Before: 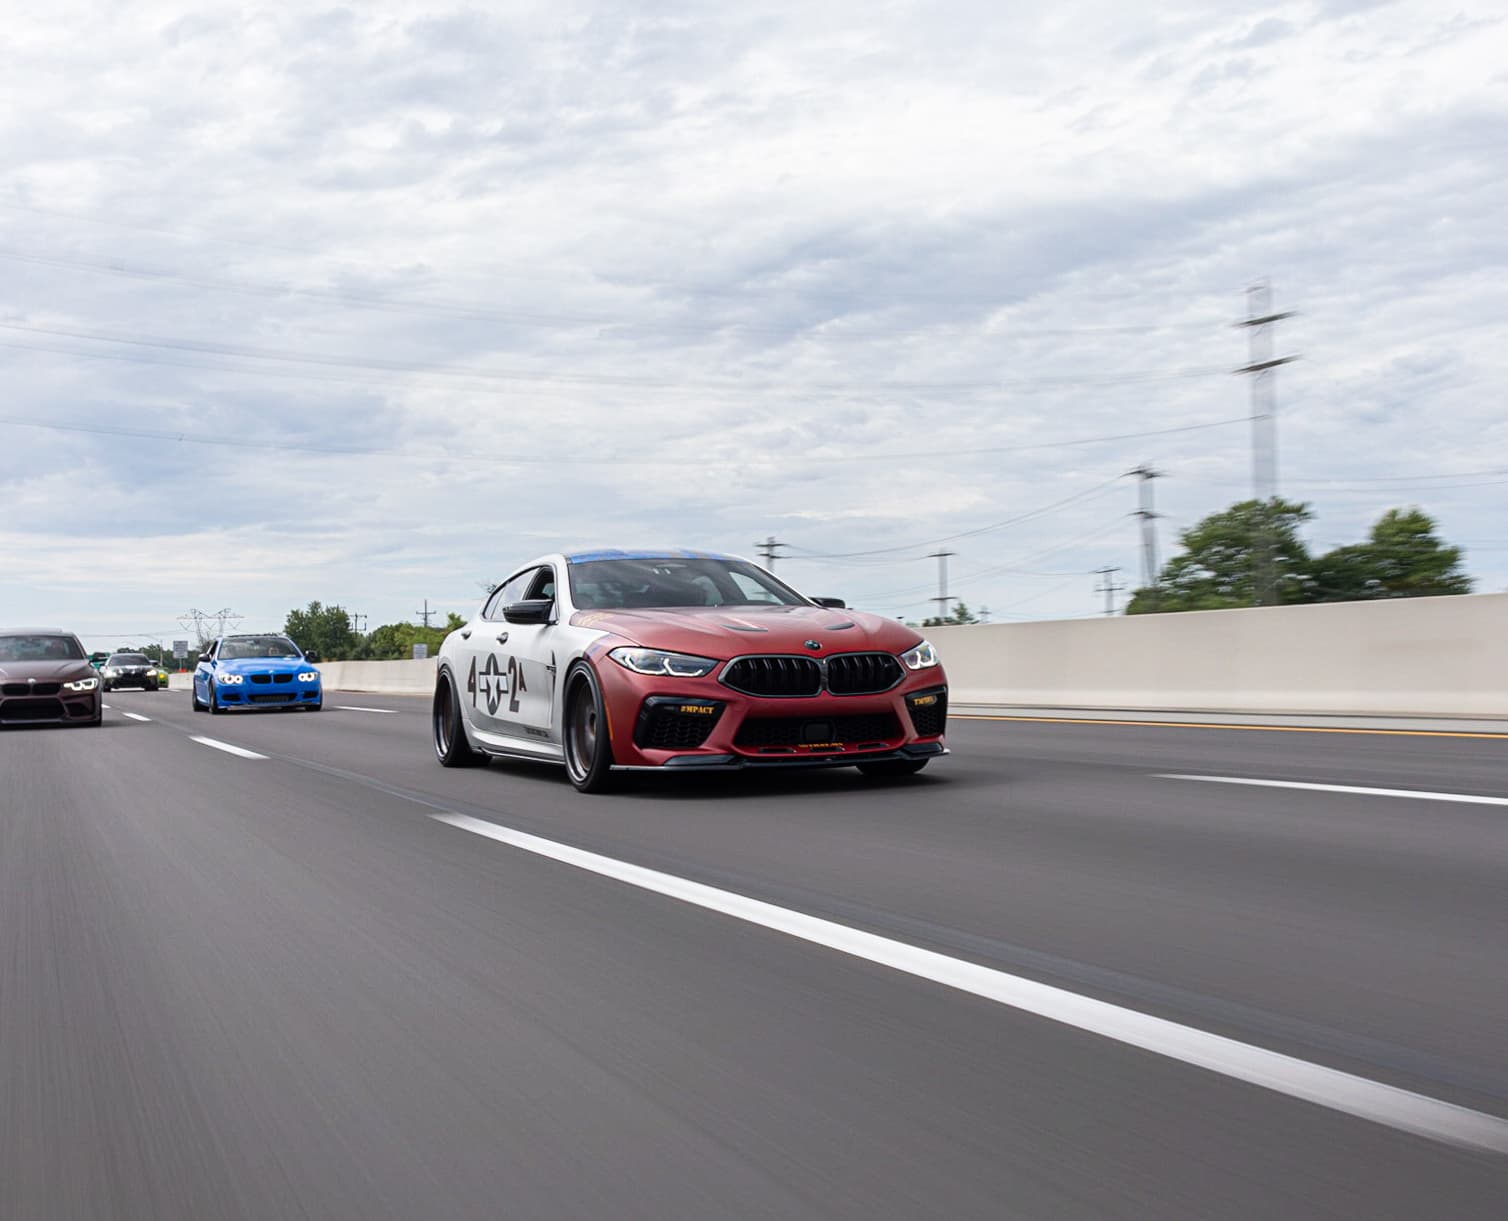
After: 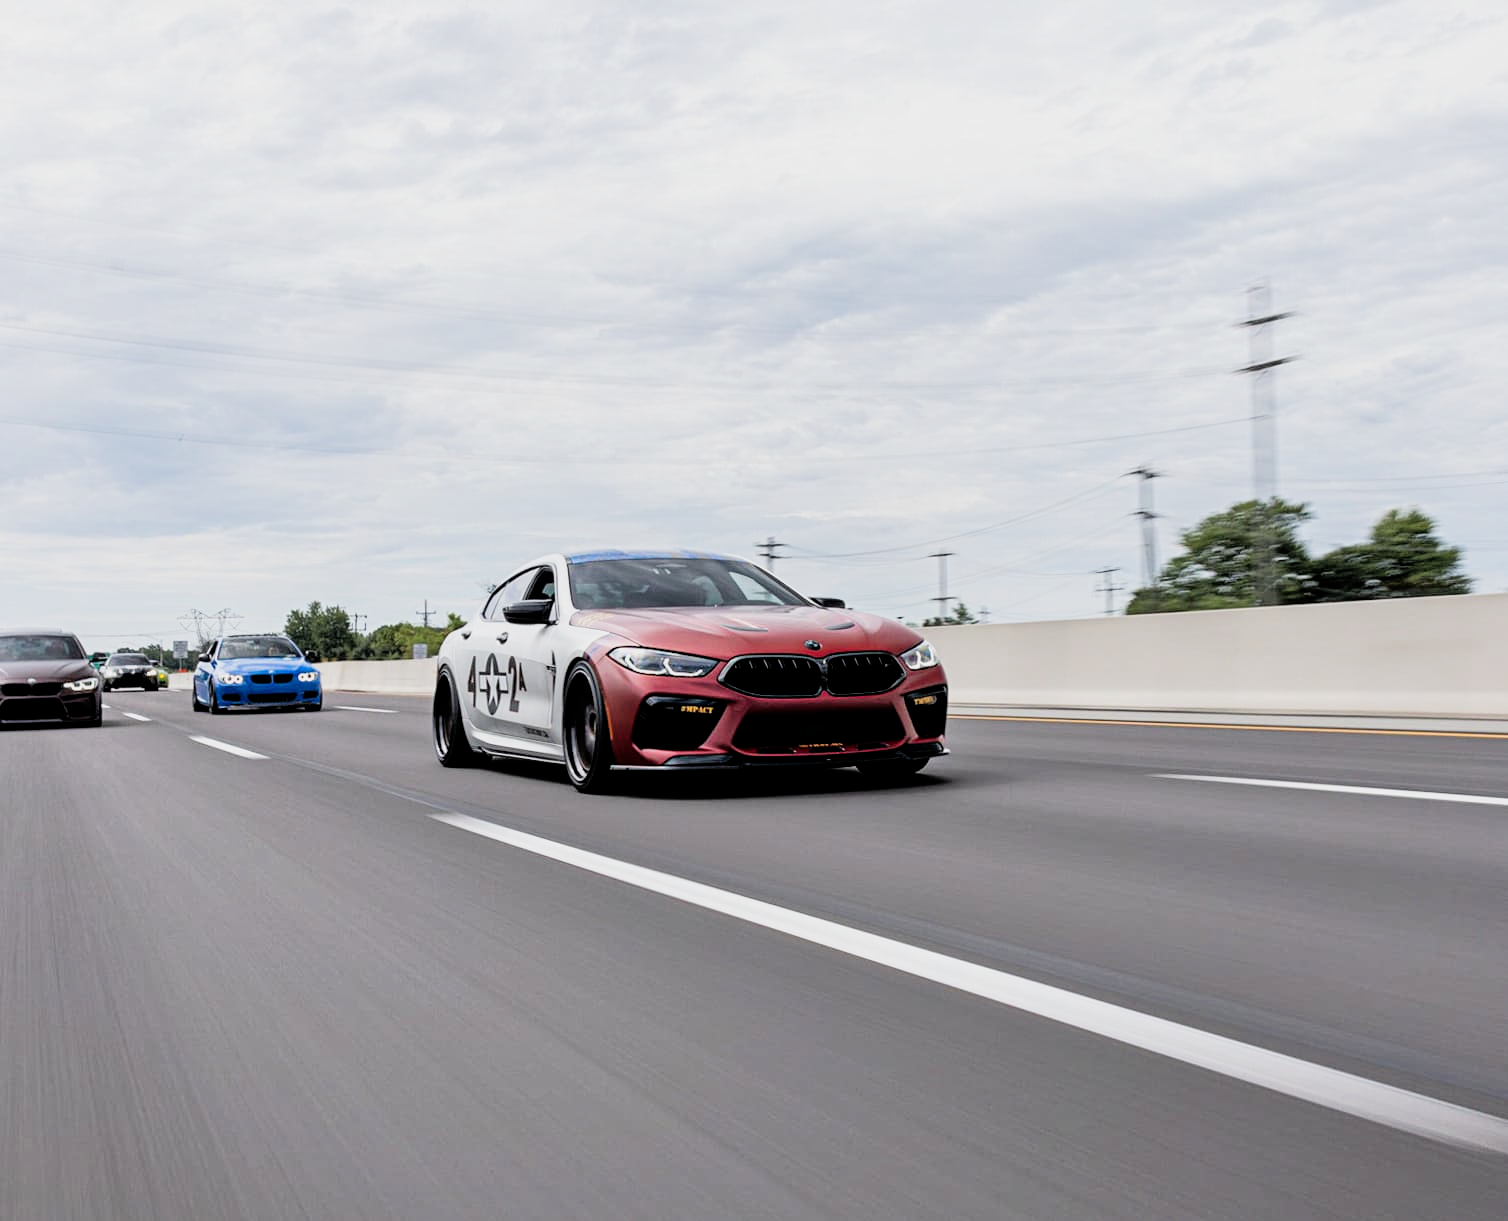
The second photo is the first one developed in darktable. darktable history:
tone equalizer: -8 EV 0.001 EV, -7 EV -0.004 EV, -6 EV 0.009 EV, -5 EV 0.032 EV, -4 EV 0.276 EV, -3 EV 0.644 EV, -2 EV 0.584 EV, -1 EV 0.187 EV, +0 EV 0.024 EV
filmic rgb: black relative exposure -5 EV, white relative exposure 3.5 EV, hardness 3.19, contrast 1.4, highlights saturation mix -50%
